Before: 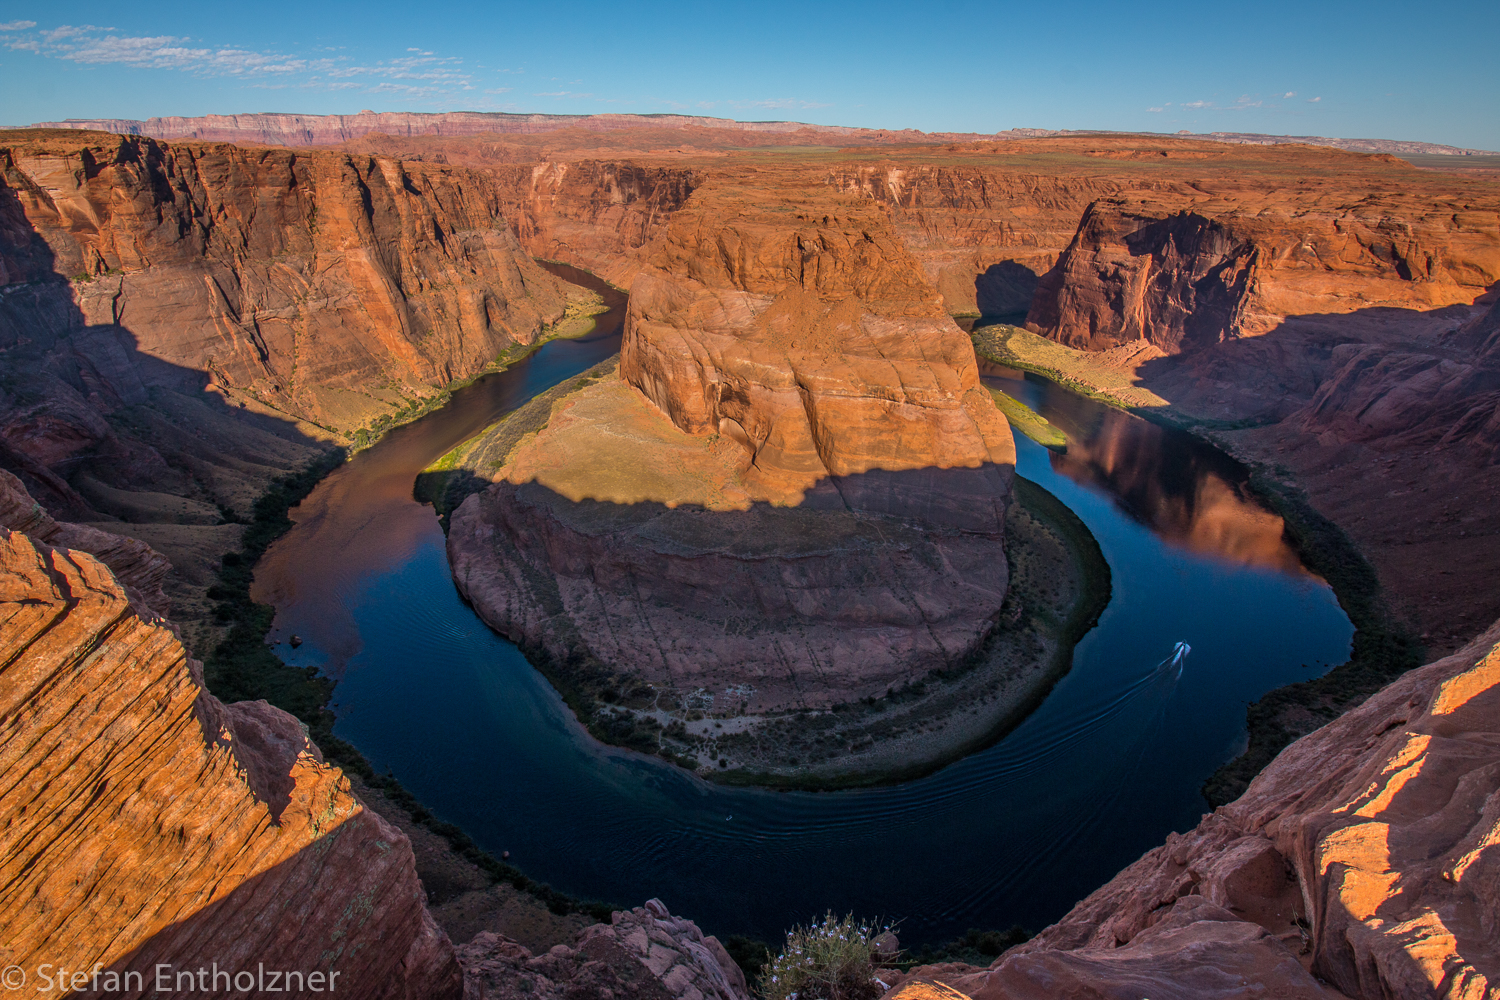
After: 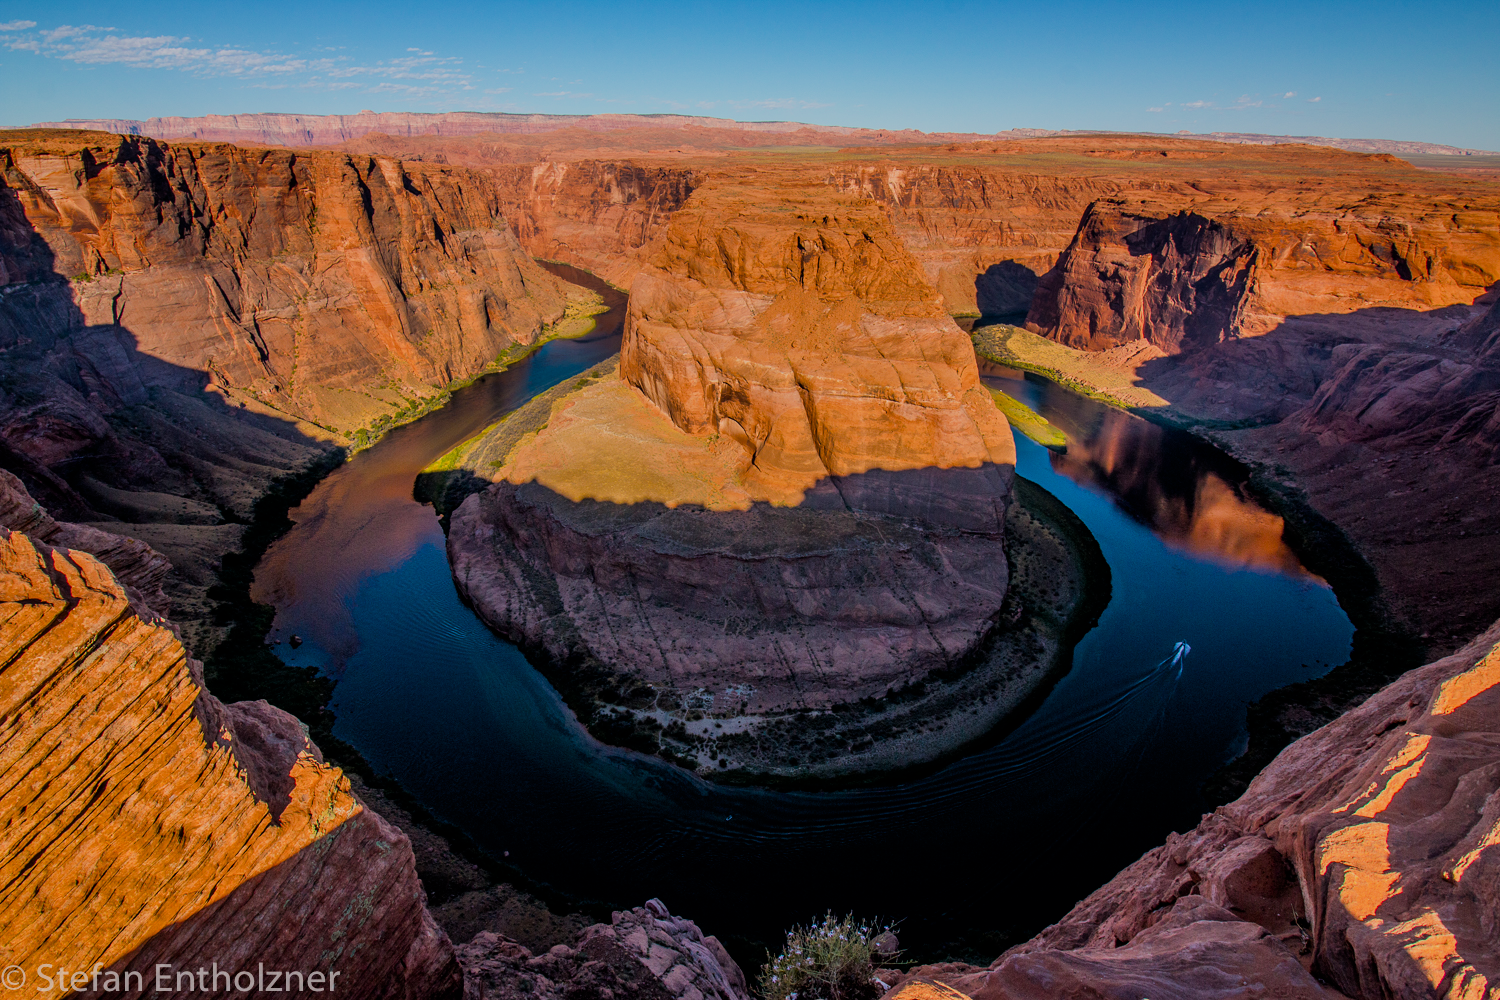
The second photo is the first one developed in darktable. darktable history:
filmic rgb: black relative exposure -6.98 EV, white relative exposure 5.63 EV, hardness 2.86
color balance rgb: linear chroma grading › shadows -8%, linear chroma grading › global chroma 10%, perceptual saturation grading › global saturation 2%, perceptual saturation grading › highlights -2%, perceptual saturation grading › mid-tones 4%, perceptual saturation grading › shadows 8%, perceptual brilliance grading › global brilliance 2%, perceptual brilliance grading › highlights -4%, global vibrance 16%, saturation formula JzAzBz (2021)
exposure: black level correction 0.003, exposure 0.383 EV, compensate highlight preservation false
